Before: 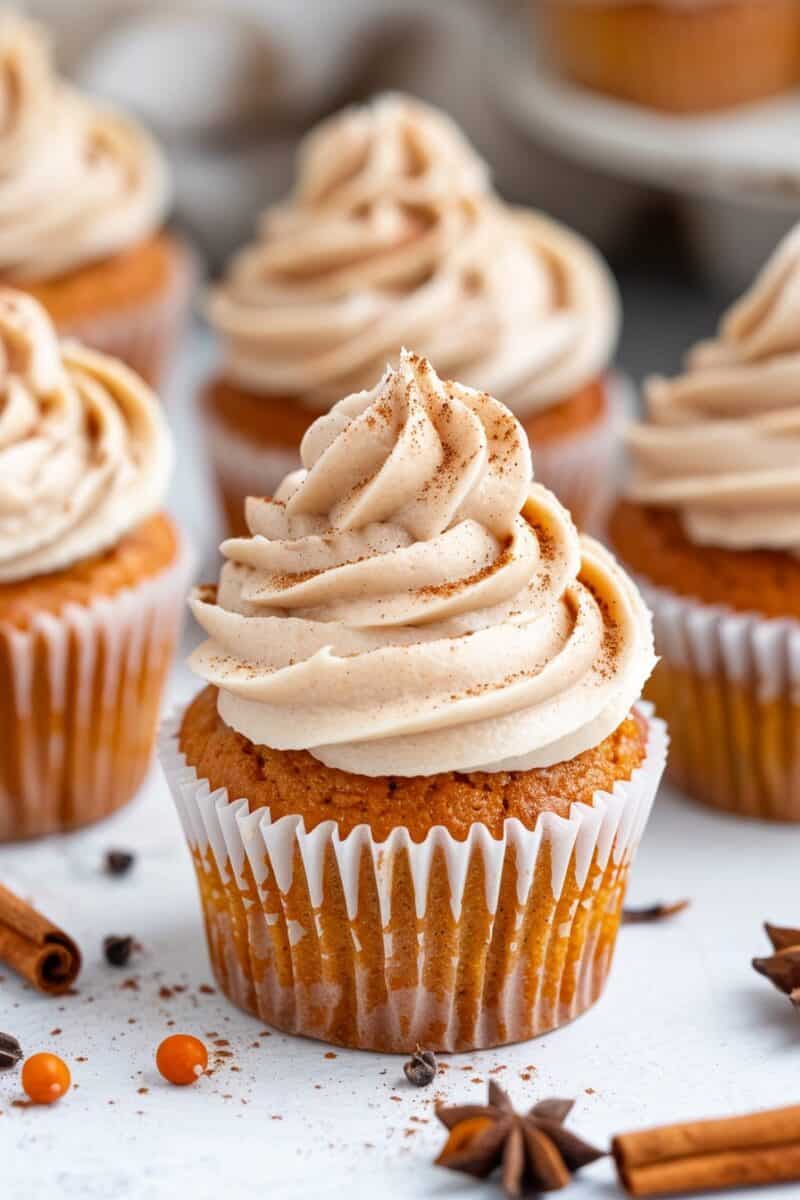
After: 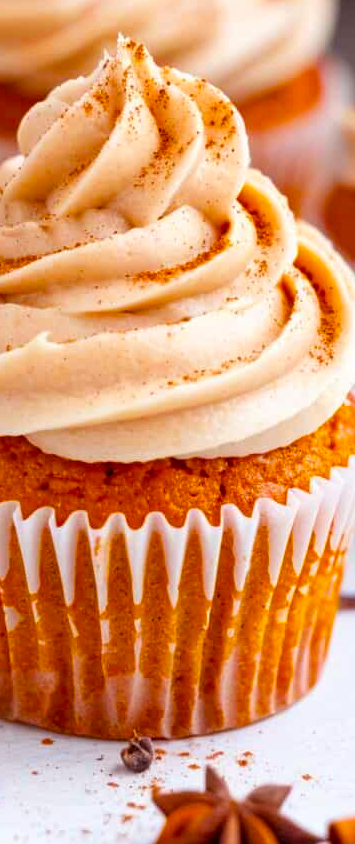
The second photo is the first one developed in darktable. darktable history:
rgb levels: mode RGB, independent channels, levels [[0, 0.474, 1], [0, 0.5, 1], [0, 0.5, 1]]
contrast brightness saturation: saturation 0.13
crop: left 35.432%, top 26.233%, right 20.145%, bottom 3.432%
color balance rgb: linear chroma grading › global chroma 10%, perceptual saturation grading › global saturation 30%, global vibrance 10%
